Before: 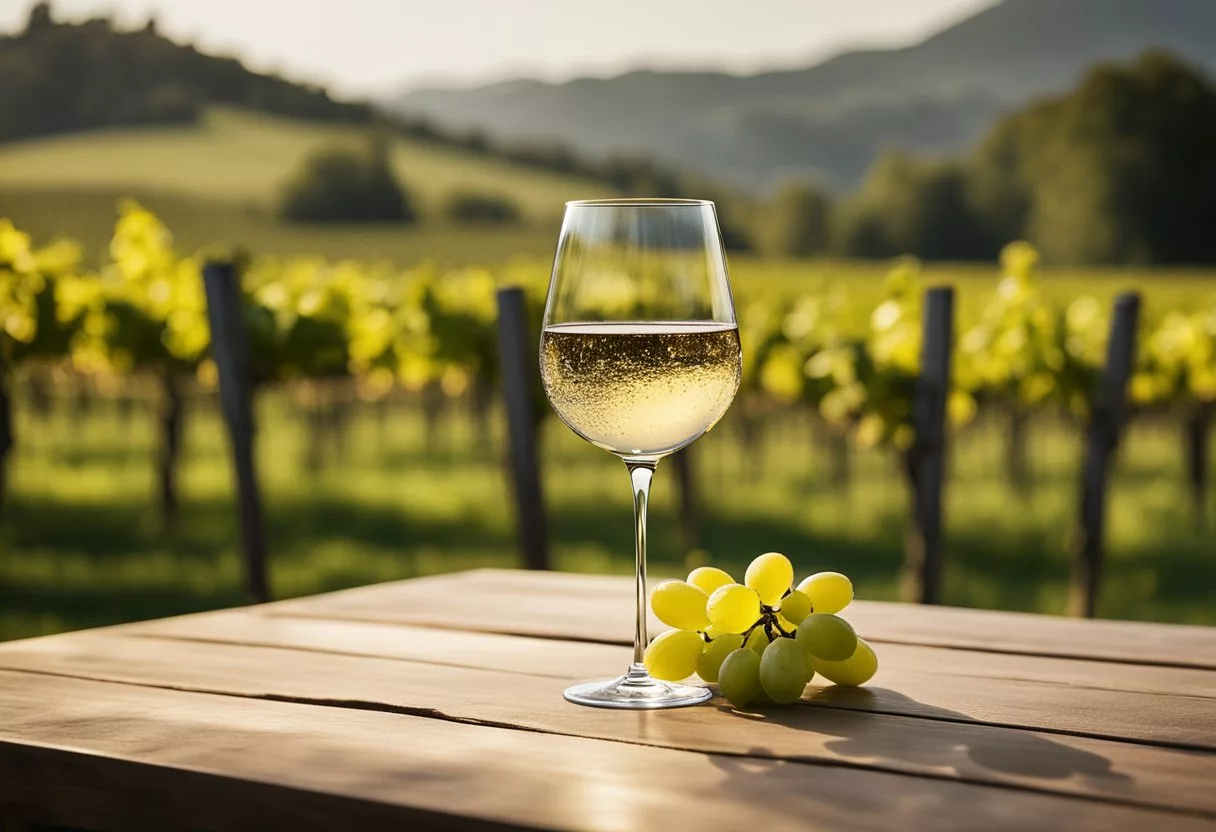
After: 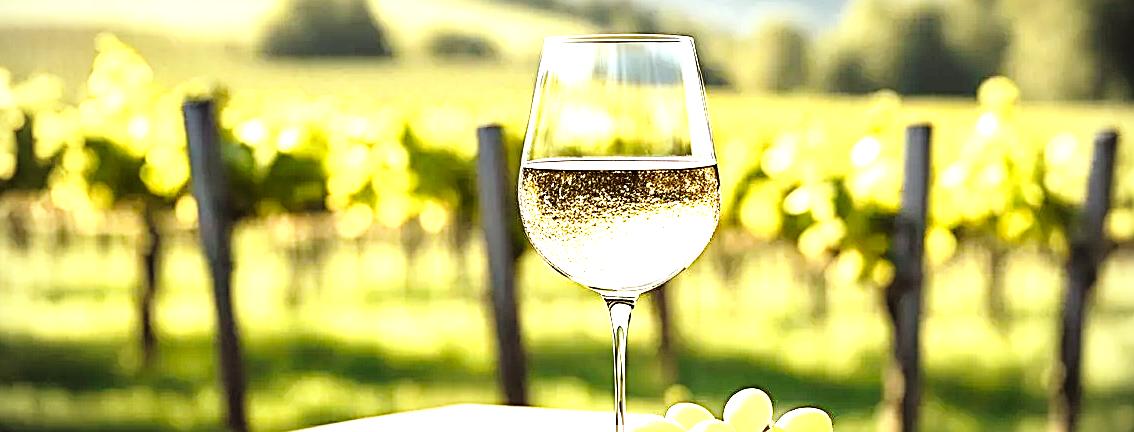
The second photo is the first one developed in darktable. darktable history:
color correction: highlights a* -2.98, highlights b* -2.45, shadows a* 2.02, shadows b* 2.69
exposure: black level correction 0, exposure 1.29 EV, compensate exposure bias true, compensate highlight preservation false
crop: left 1.77%, top 19.728%, right 4.901%, bottom 28.327%
vignetting: brightness -0.338
tone equalizer: edges refinement/feathering 500, mask exposure compensation -1.57 EV, preserve details no
sharpen: radius 2.534, amount 0.63
levels: levels [0.062, 0.494, 0.925]
base curve: curves: ch0 [(0, 0) (0.028, 0.03) (0.121, 0.232) (0.46, 0.748) (0.859, 0.968) (1, 1)], preserve colors none
